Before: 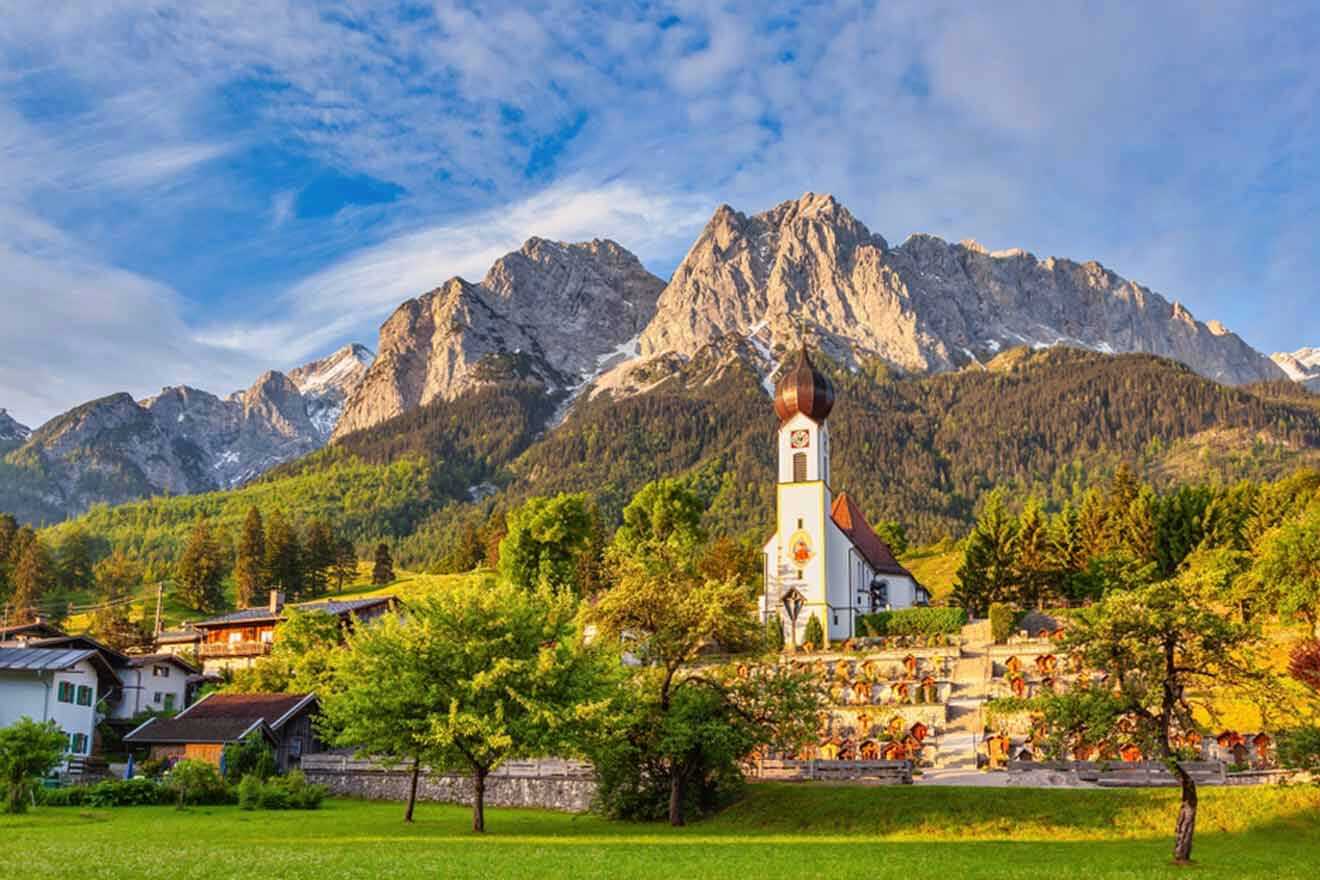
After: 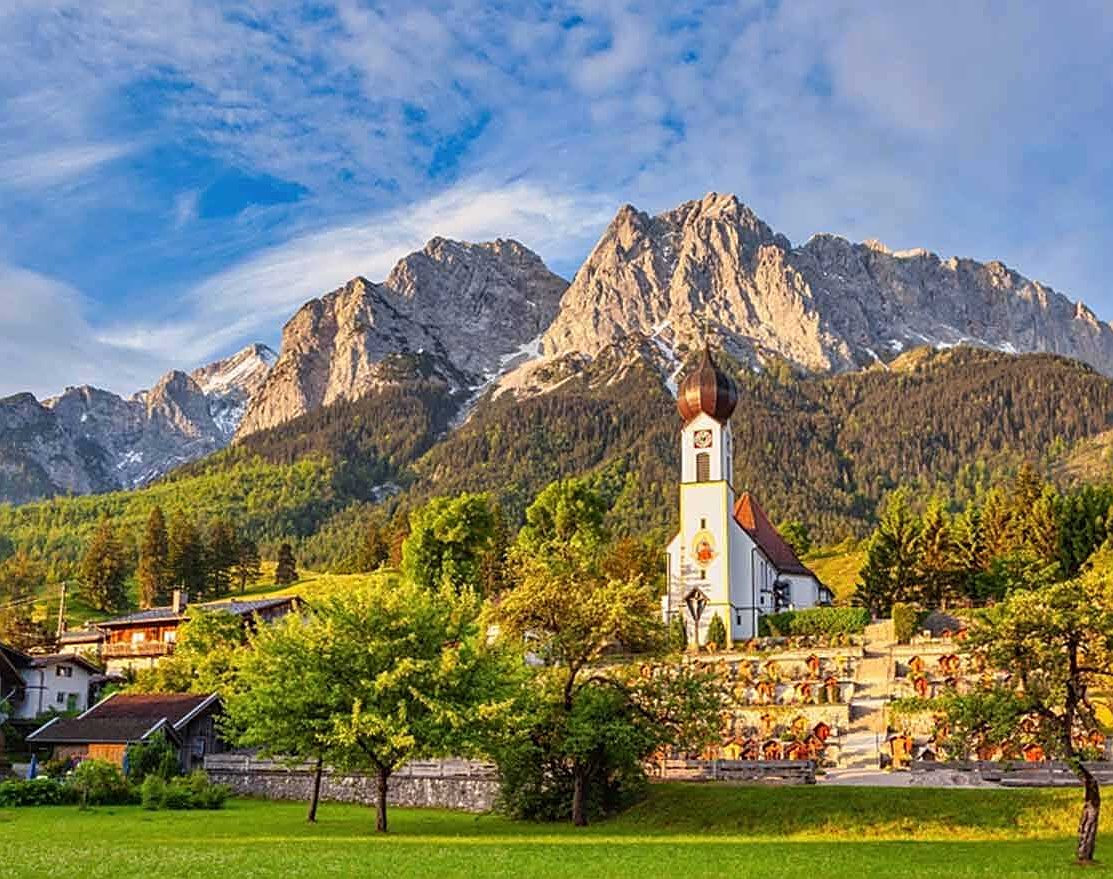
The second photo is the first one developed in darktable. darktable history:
crop: left 7.419%, right 7.791%
sharpen: on, module defaults
